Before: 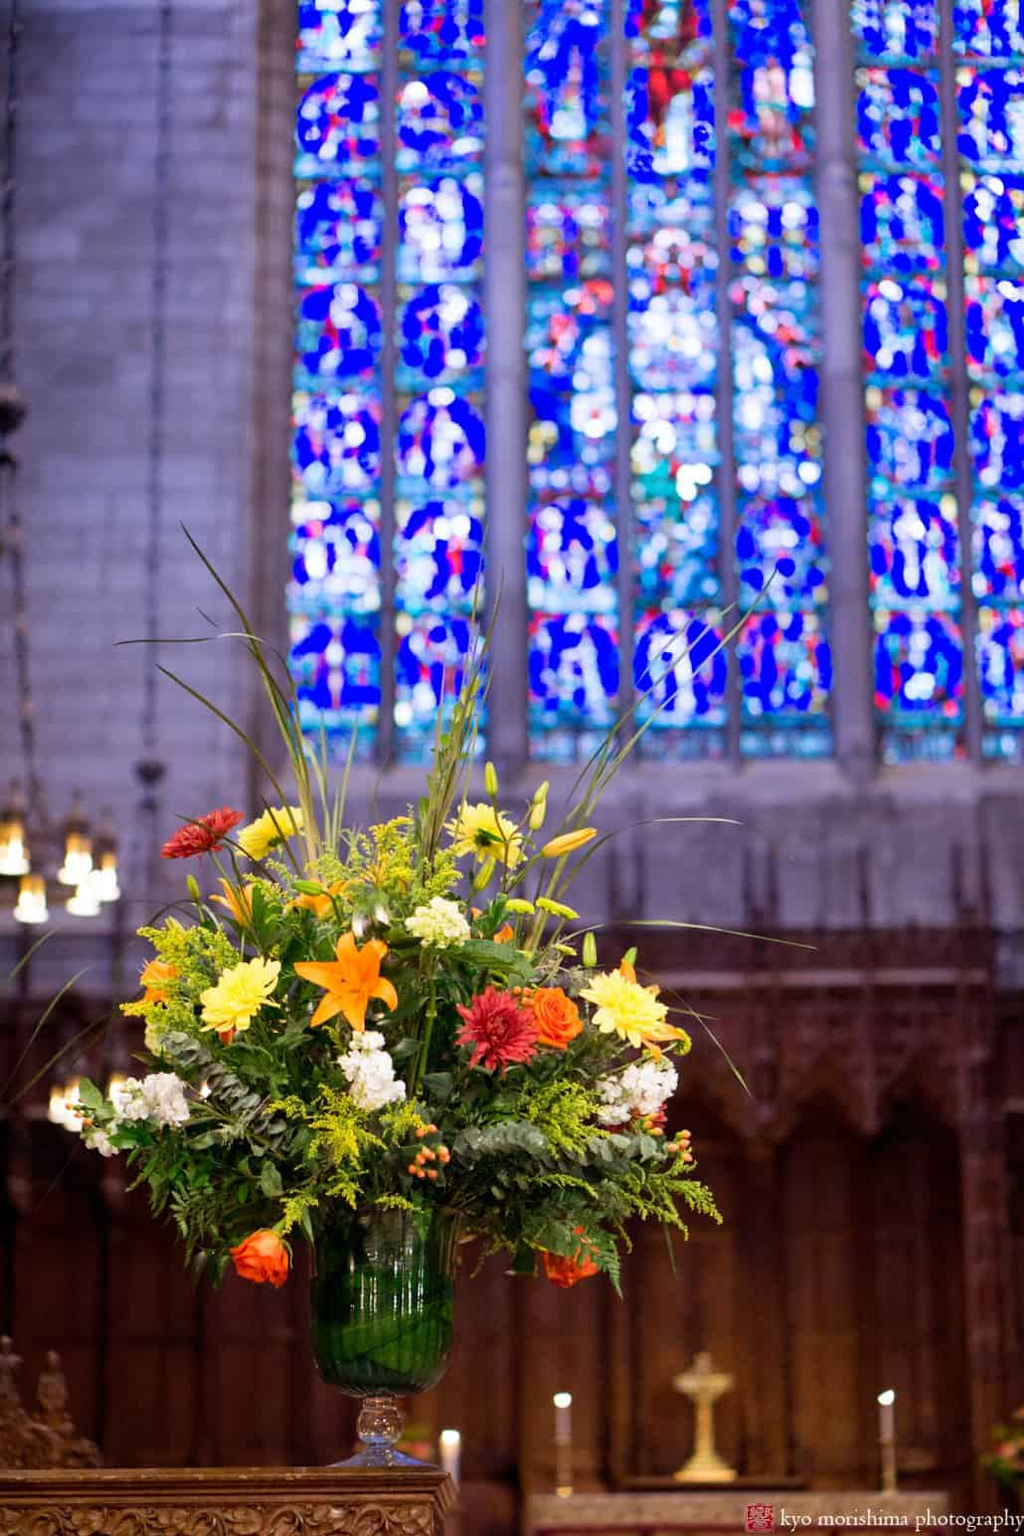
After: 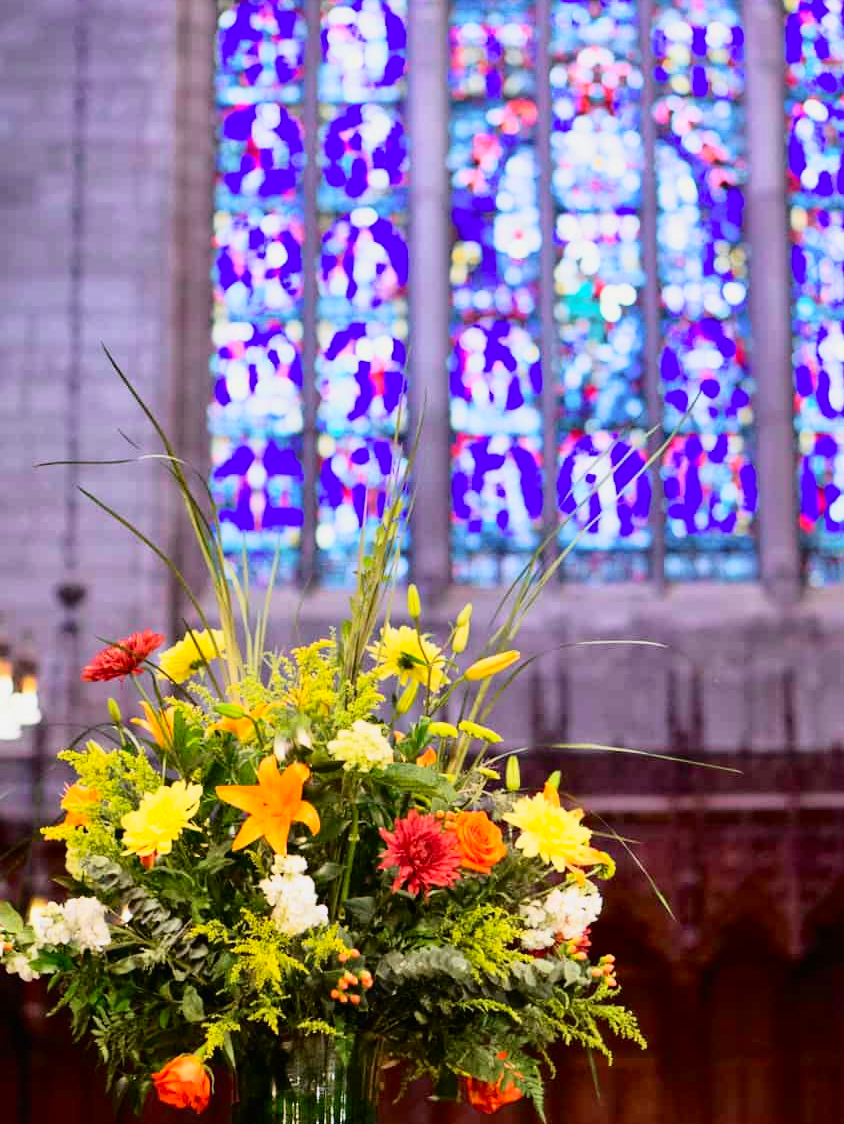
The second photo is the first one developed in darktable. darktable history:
crop: left 7.856%, top 11.836%, right 10.12%, bottom 15.387%
tone curve: curves: ch0 [(0, 0.005) (0.103, 0.081) (0.196, 0.197) (0.391, 0.469) (0.491, 0.585) (0.638, 0.751) (0.822, 0.886) (0.997, 0.959)]; ch1 [(0, 0) (0.172, 0.123) (0.324, 0.253) (0.396, 0.388) (0.474, 0.479) (0.499, 0.498) (0.529, 0.528) (0.579, 0.614) (0.633, 0.677) (0.812, 0.856) (1, 1)]; ch2 [(0, 0) (0.411, 0.424) (0.459, 0.478) (0.5, 0.501) (0.517, 0.526) (0.553, 0.583) (0.609, 0.646) (0.708, 0.768) (0.839, 0.916) (1, 1)], color space Lab, independent channels, preserve colors none
